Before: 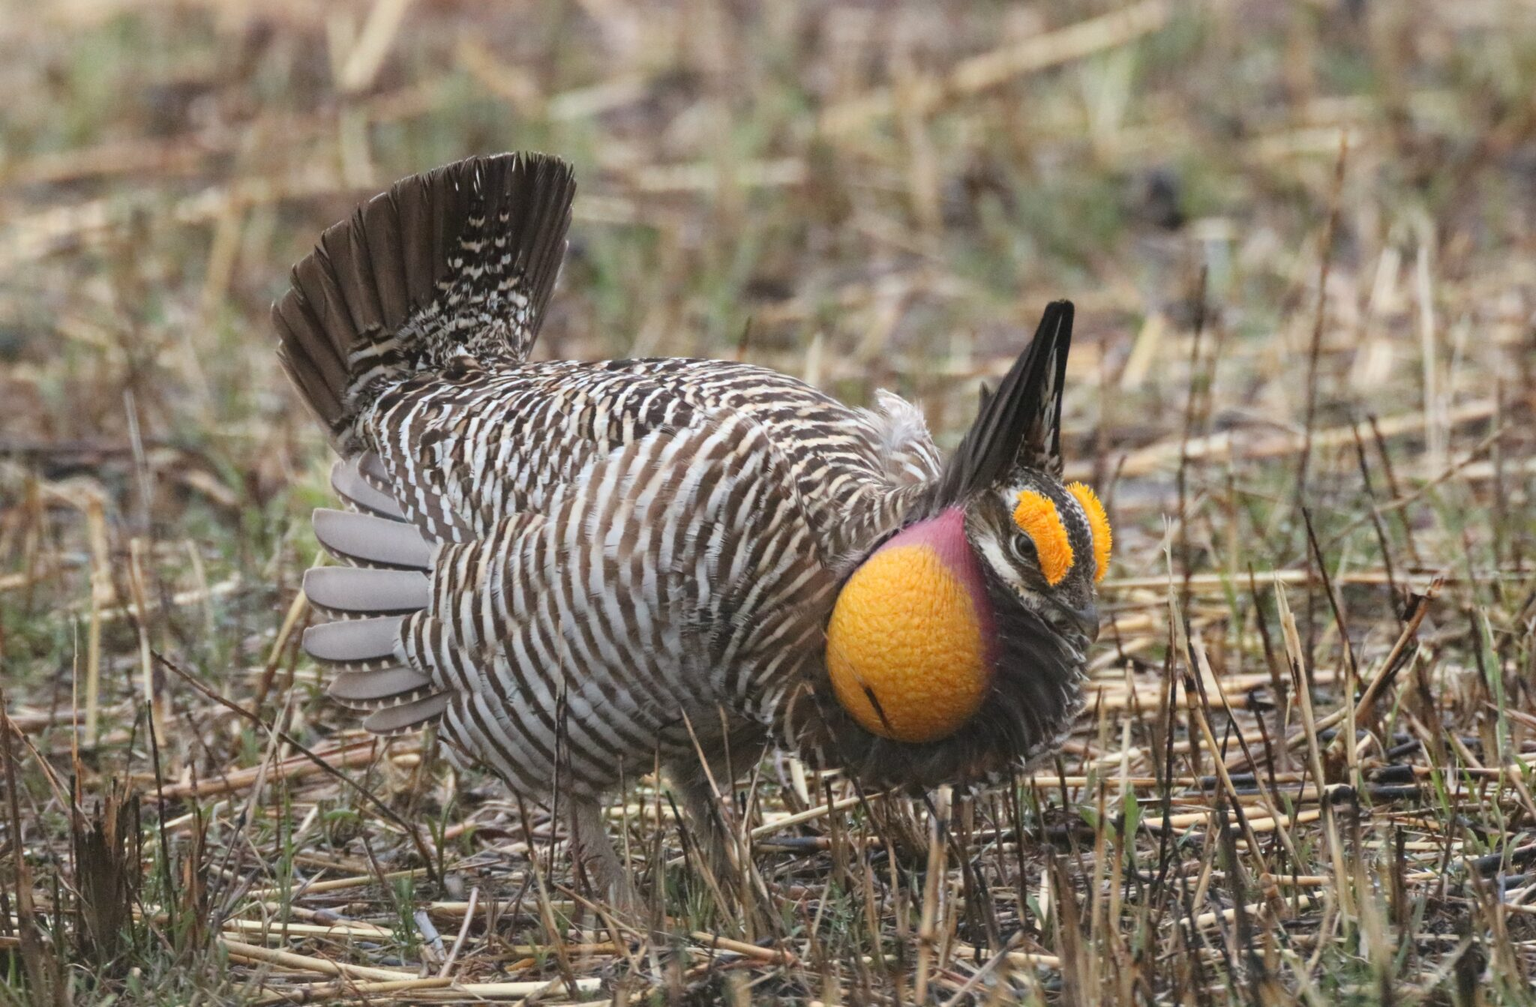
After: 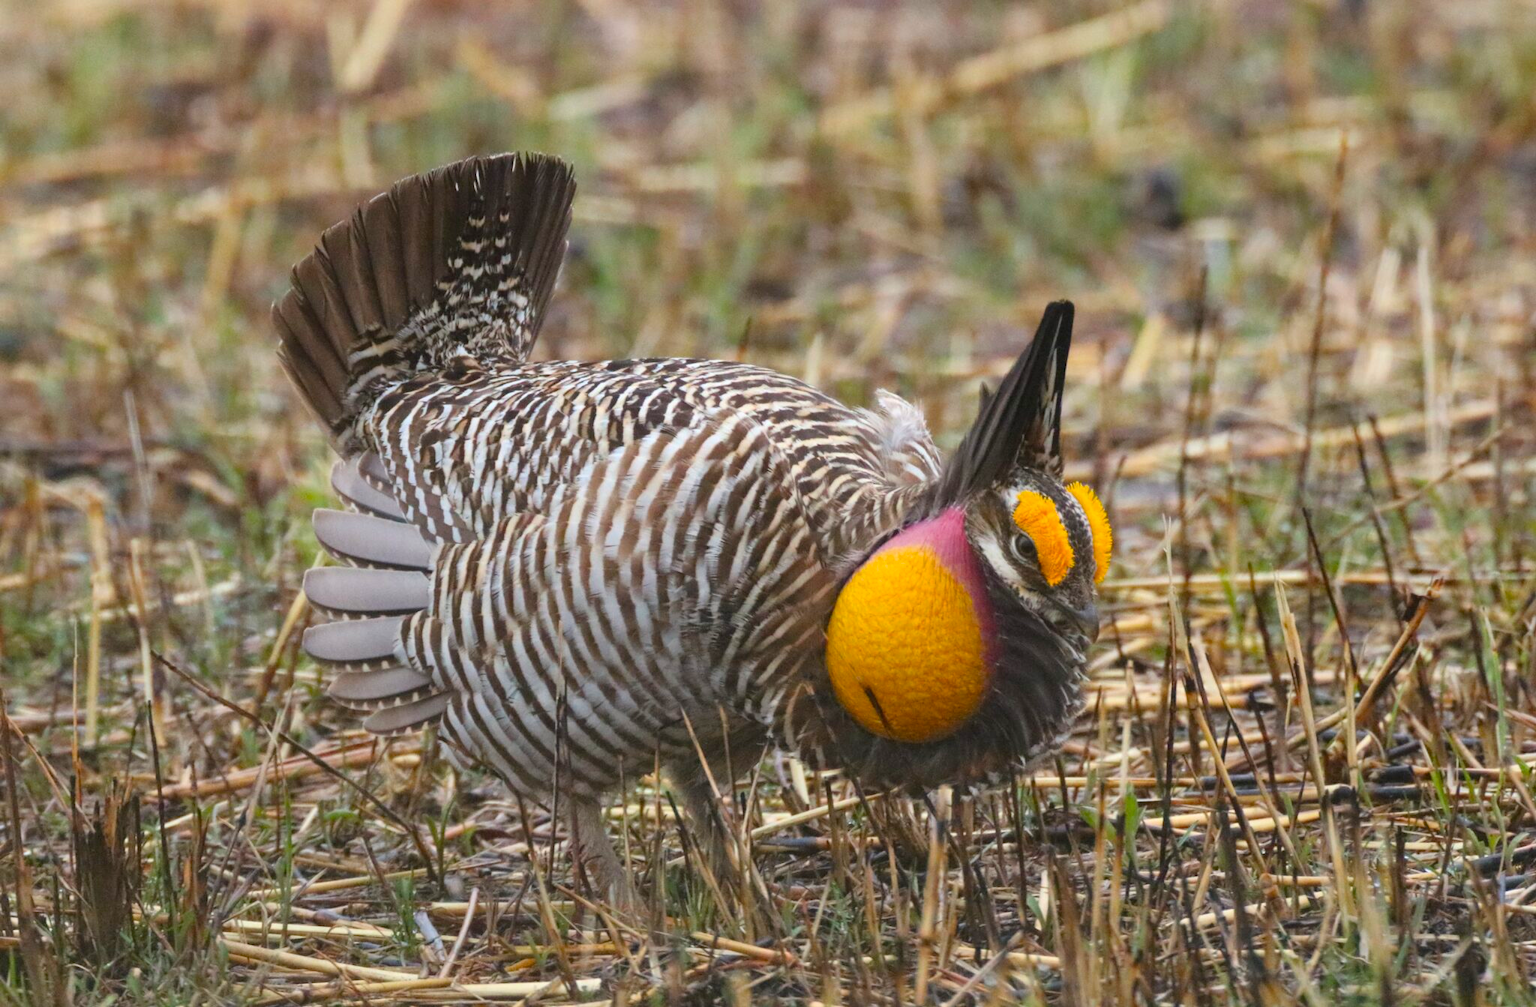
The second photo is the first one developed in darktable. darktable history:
color balance rgb: linear chroma grading › global chroma 15%, perceptual saturation grading › global saturation 30%
shadows and highlights: soften with gaussian
